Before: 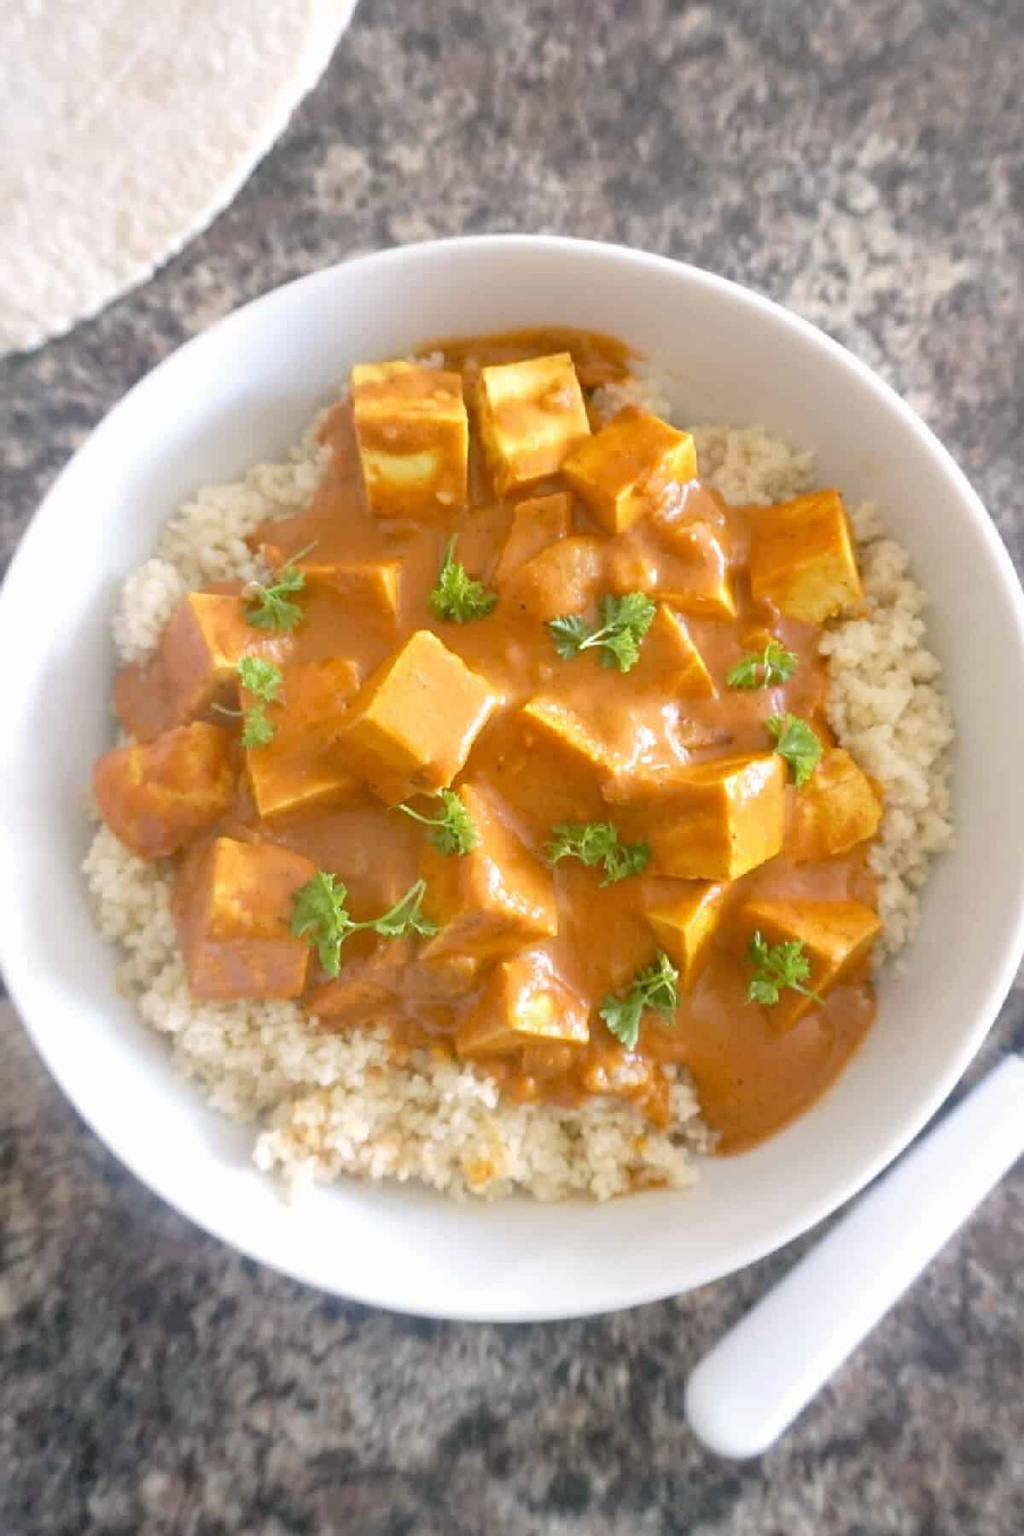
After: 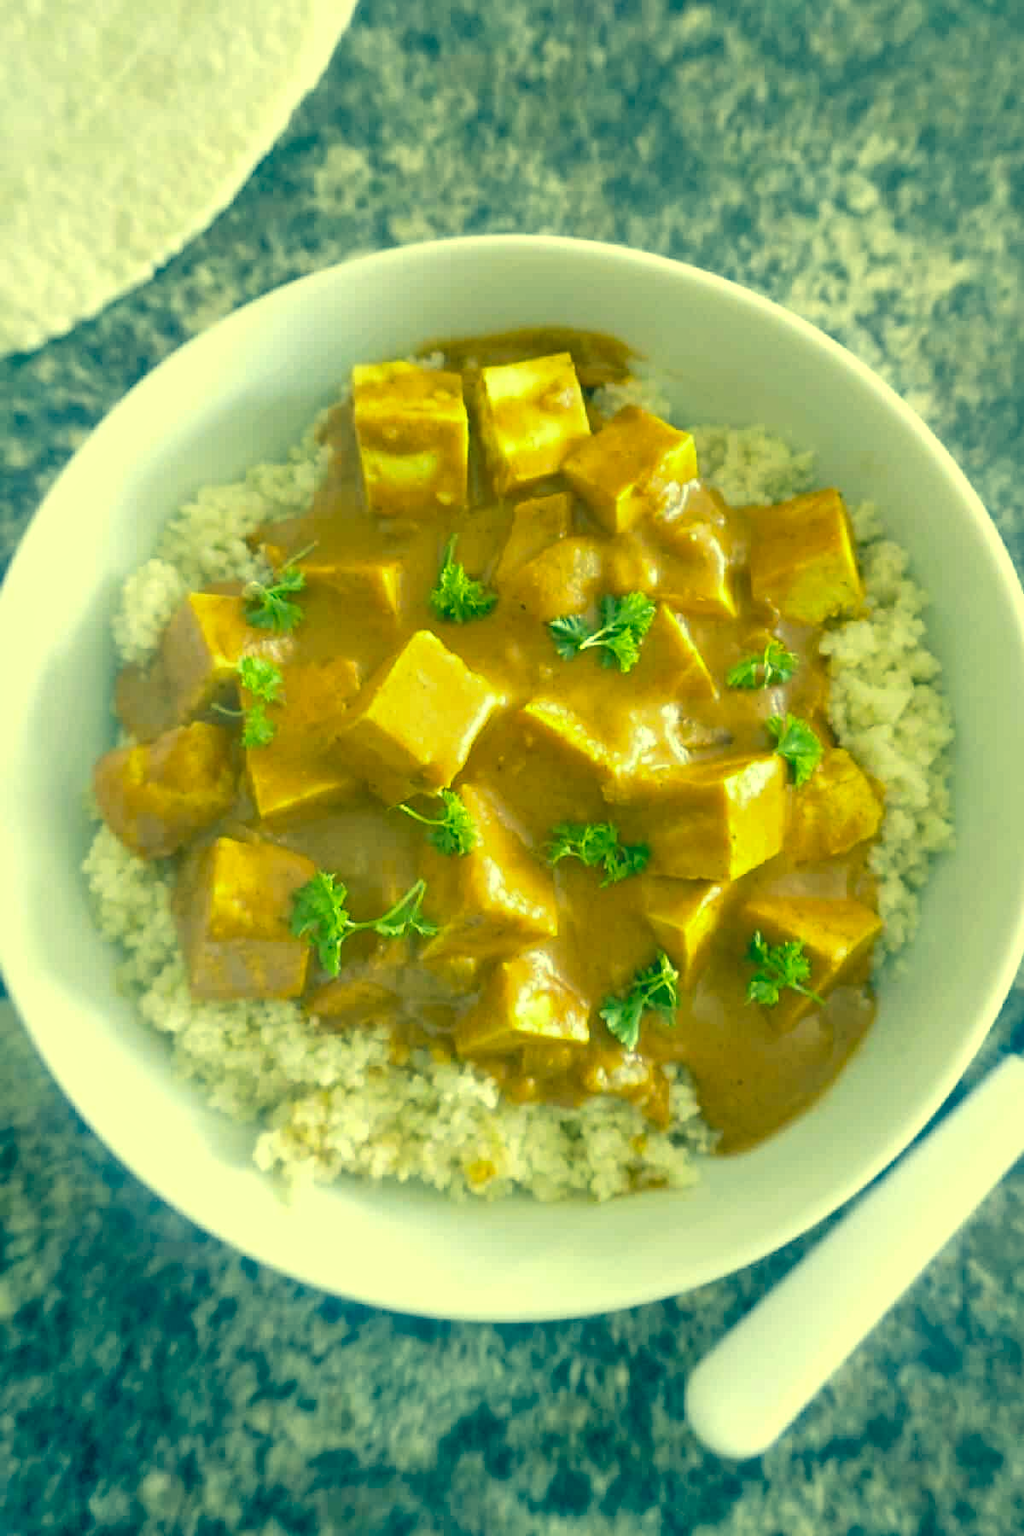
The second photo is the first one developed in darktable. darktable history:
color correction: highlights a* -15.58, highlights b* 40, shadows a* -40, shadows b* -26.18
contrast equalizer: octaves 7, y [[0.6 ×6], [0.55 ×6], [0 ×6], [0 ×6], [0 ×6]], mix 0.3
